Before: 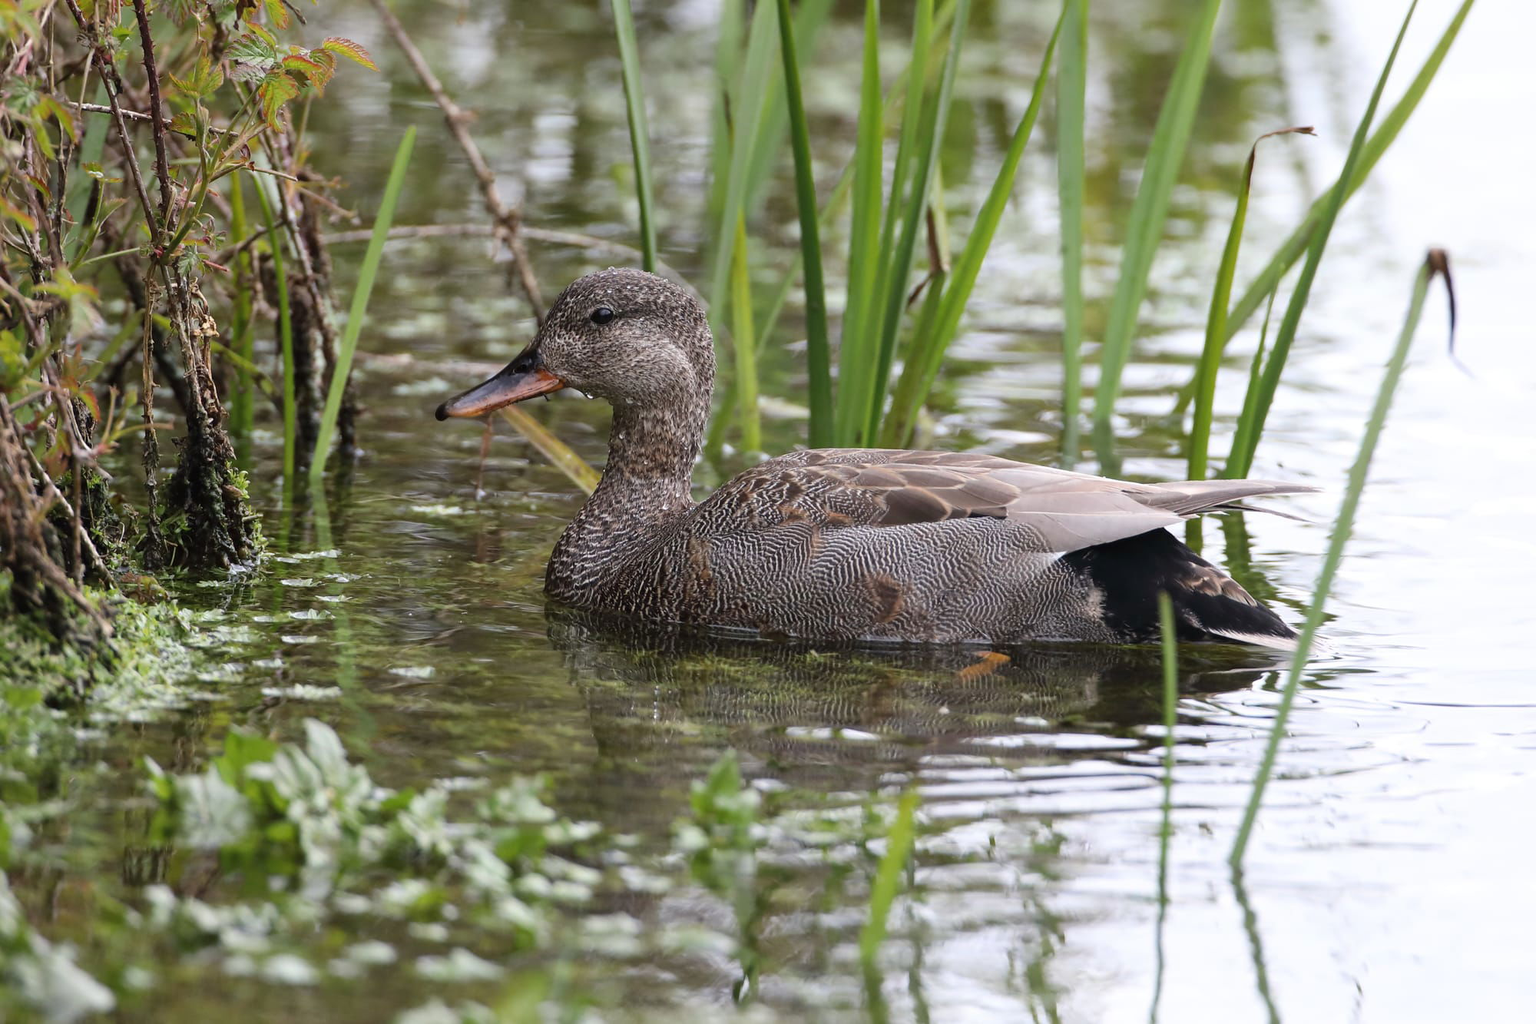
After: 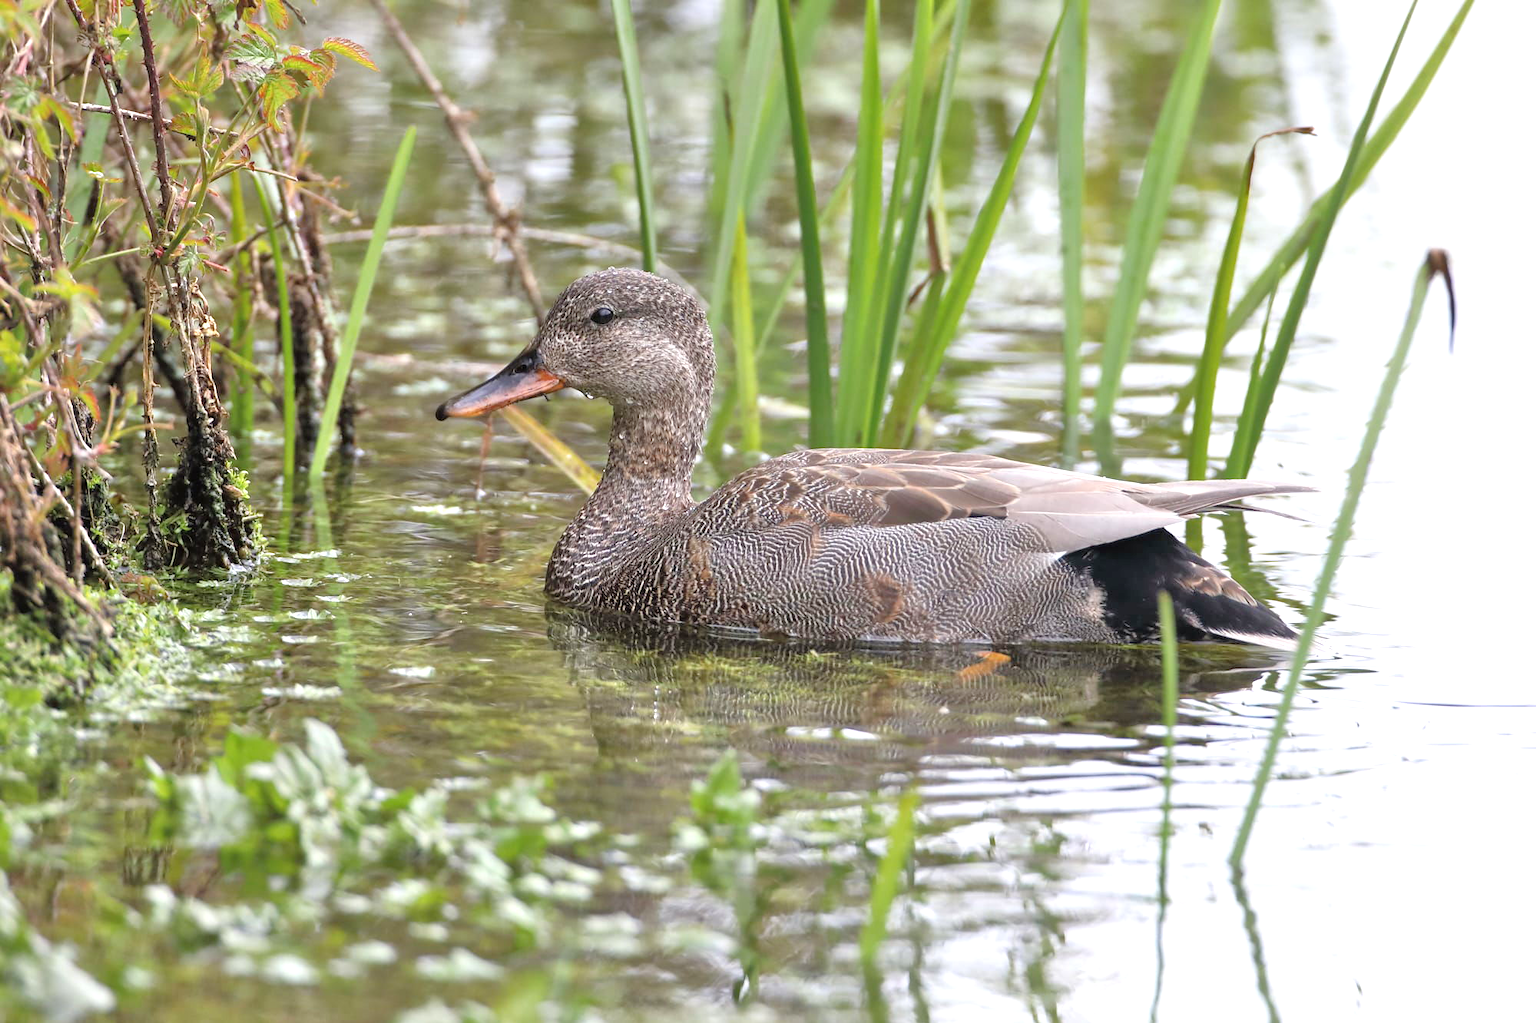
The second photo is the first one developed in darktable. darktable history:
tone equalizer: -7 EV 0.15 EV, -6 EV 0.6 EV, -5 EV 1.15 EV, -4 EV 1.33 EV, -3 EV 1.15 EV, -2 EV 0.6 EV, -1 EV 0.15 EV, mask exposure compensation -0.5 EV
exposure: exposure 0.375 EV, compensate highlight preservation false
